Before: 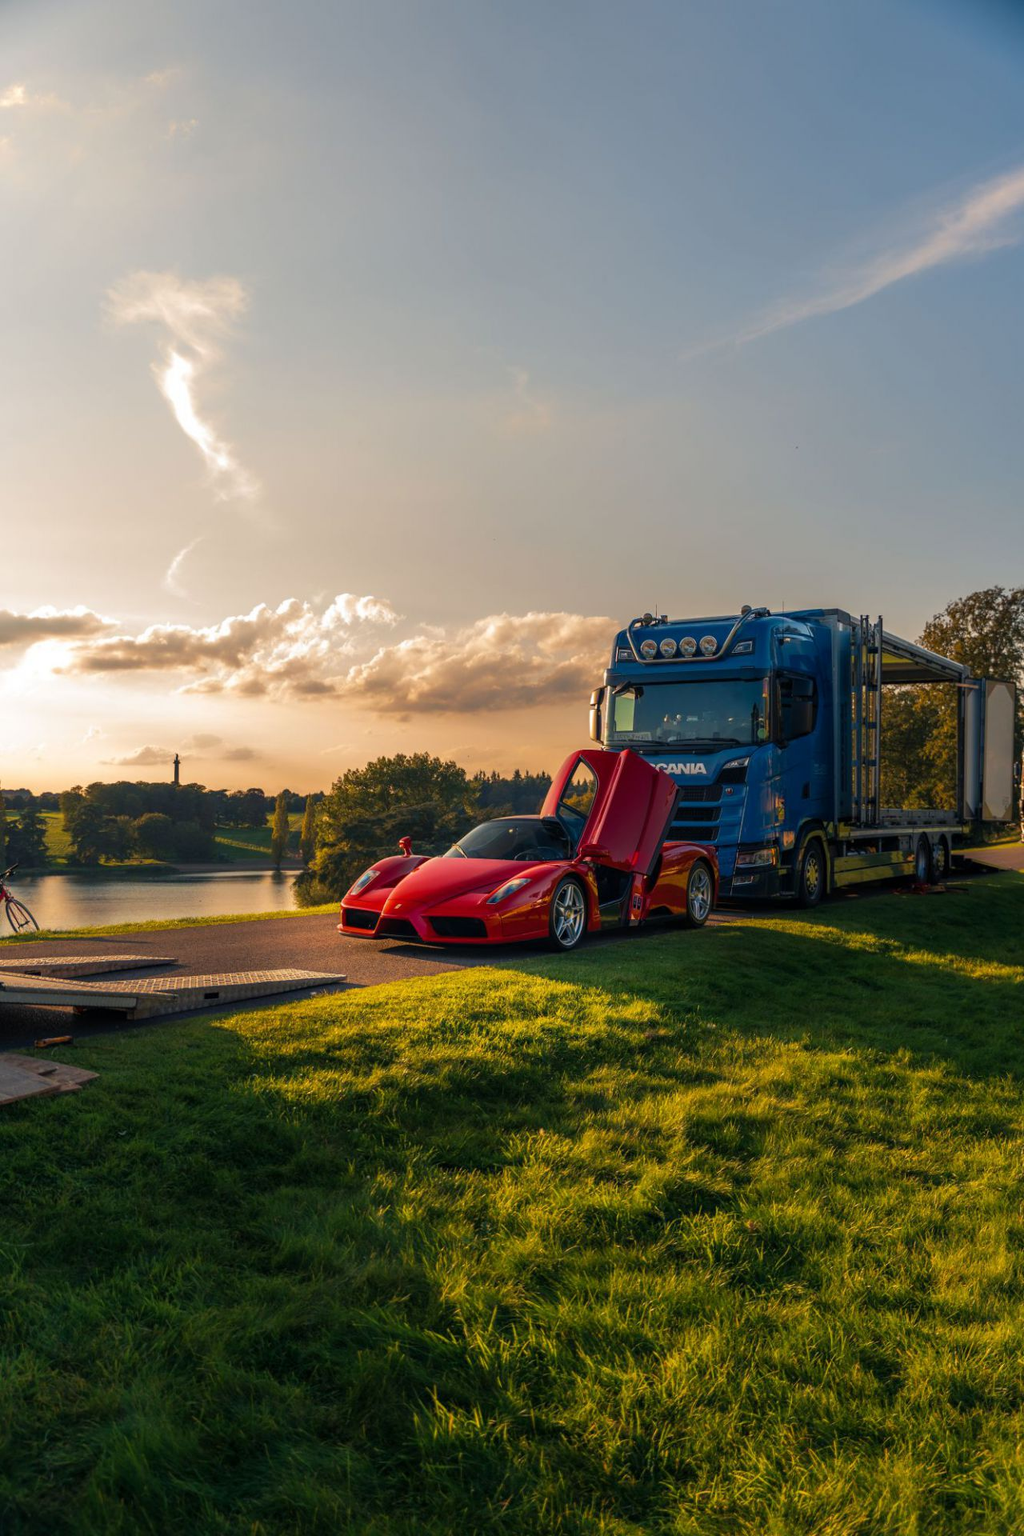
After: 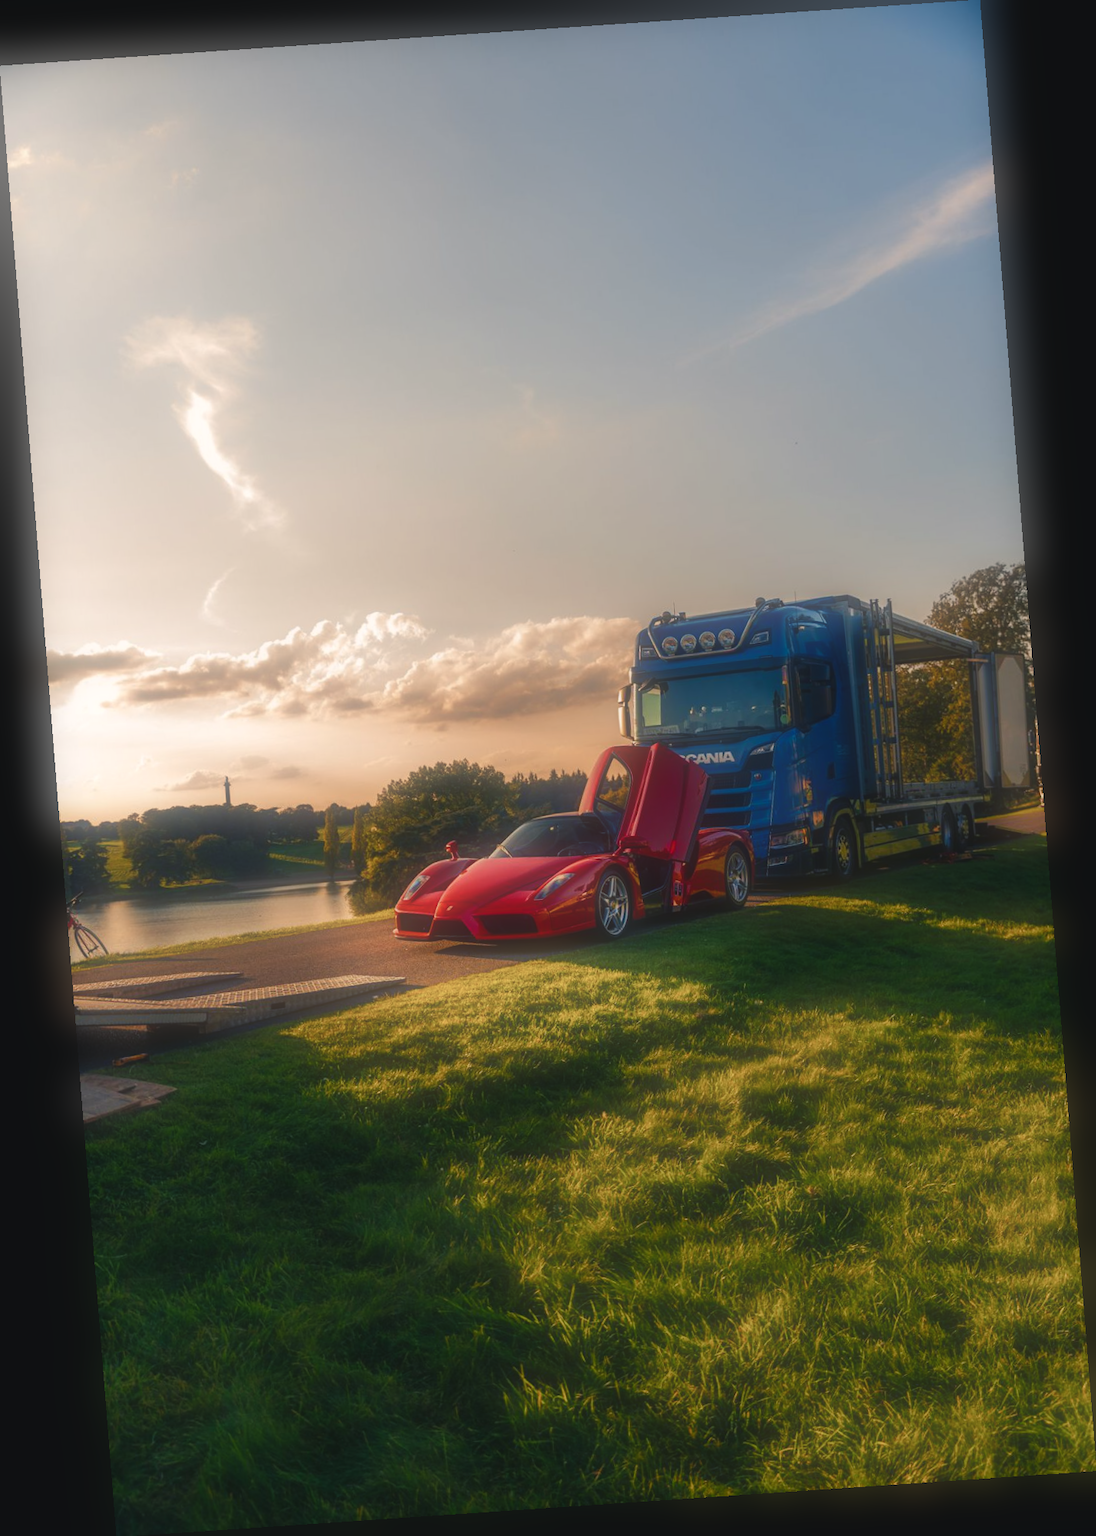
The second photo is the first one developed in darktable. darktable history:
color balance rgb: shadows lift › chroma 2%, shadows lift › hue 250°, power › hue 326.4°, highlights gain › chroma 2%, highlights gain › hue 64.8°, global offset › luminance 0.5%, global offset › hue 58.8°, perceptual saturation grading › highlights -25%, perceptual saturation grading › shadows 30%, global vibrance 15%
rotate and perspective: rotation -4.2°, shear 0.006, automatic cropping off
soften: size 60.24%, saturation 65.46%, brightness 0.506 EV, mix 25.7%
